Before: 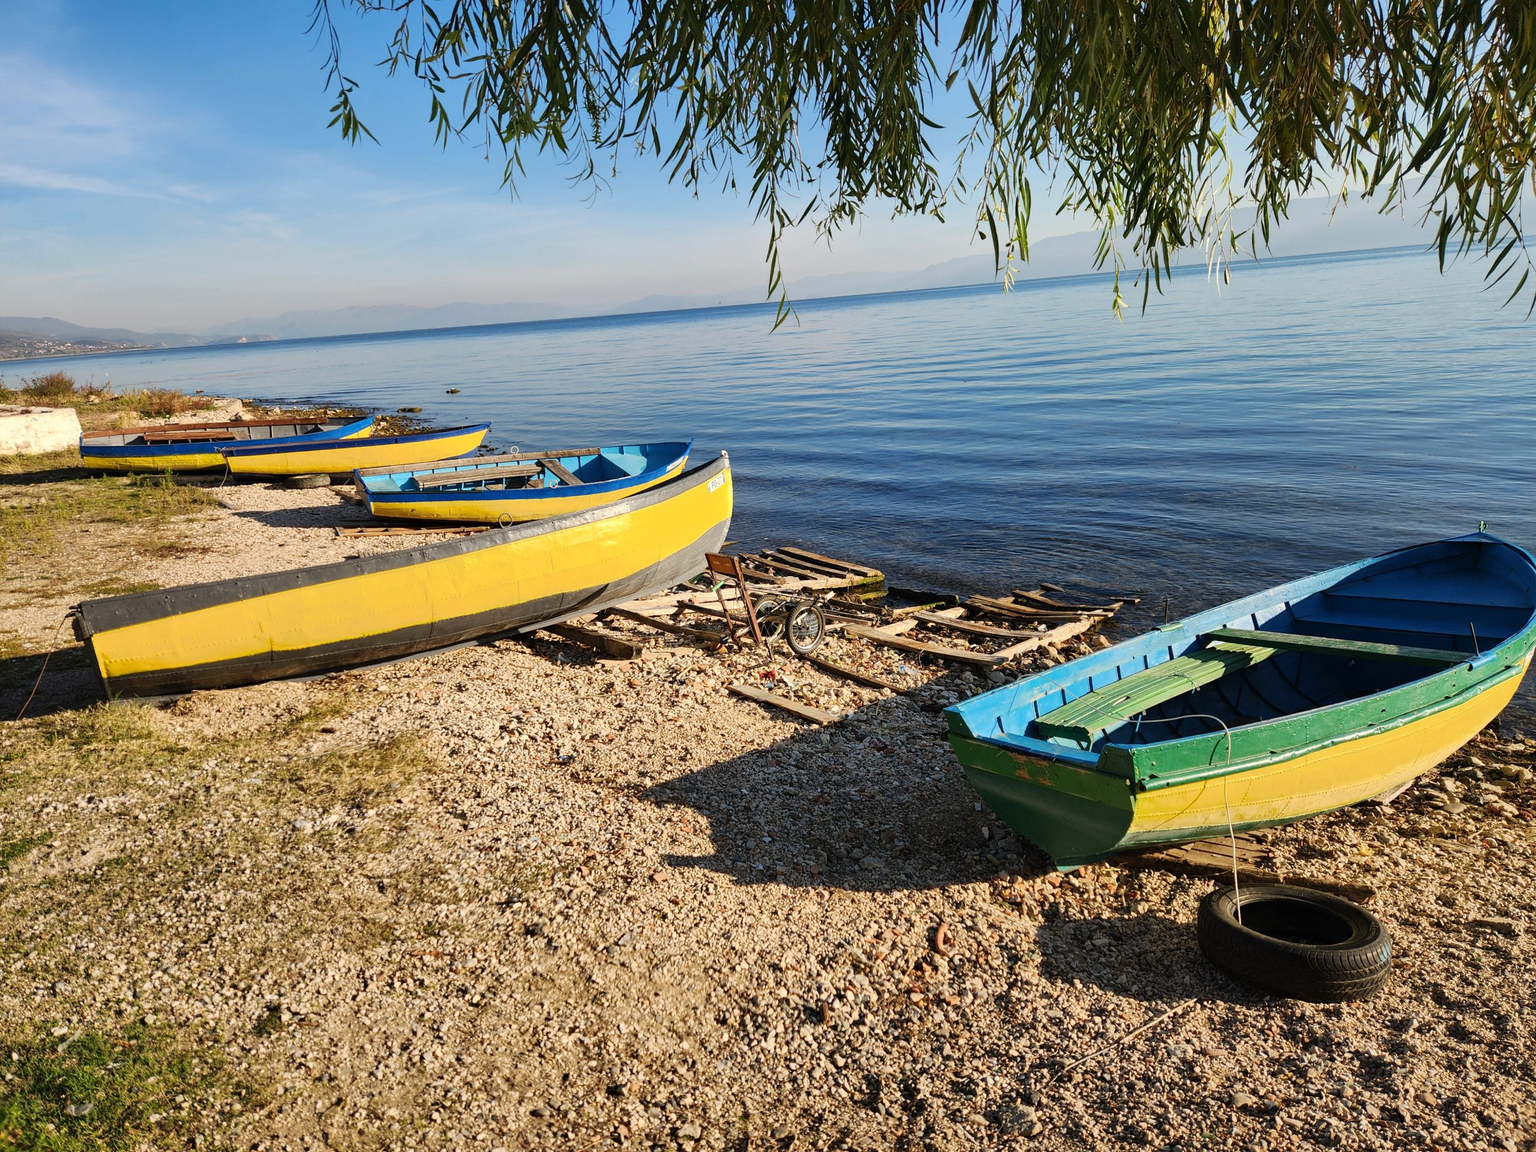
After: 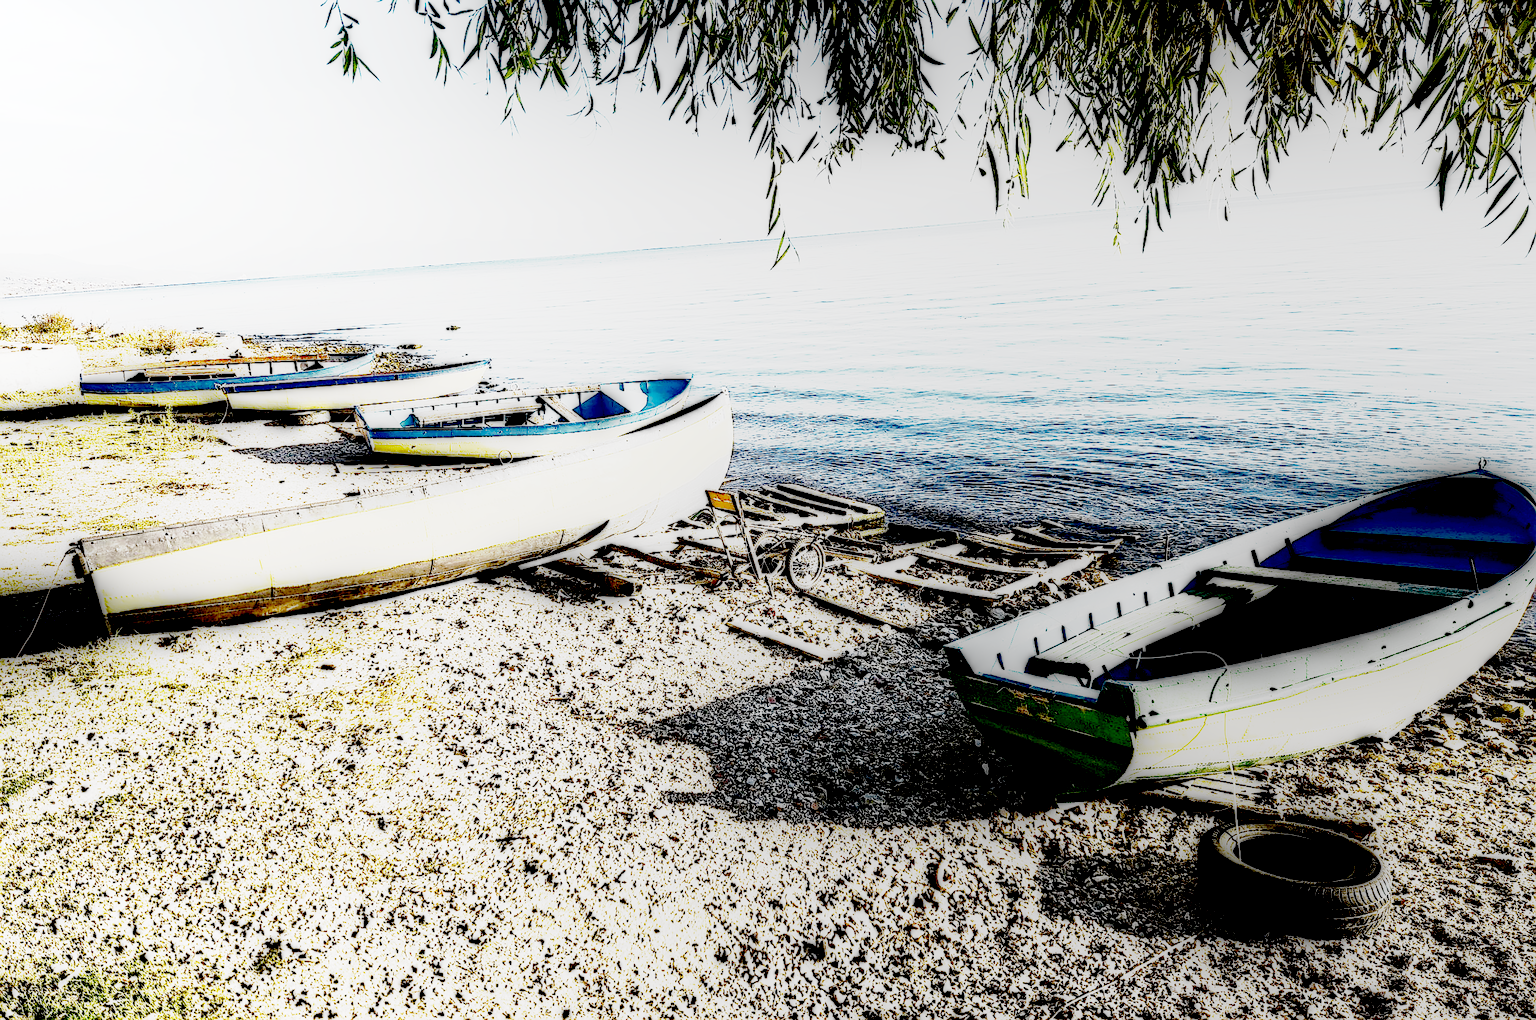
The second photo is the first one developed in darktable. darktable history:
base curve: curves: ch0 [(0, 0.015) (0.085, 0.116) (0.134, 0.298) (0.19, 0.545) (0.296, 0.764) (0.599, 0.982) (1, 1)], preserve colors none
sharpen: radius 1.388, amount 1.256, threshold 0.807
crop and rotate: top 5.567%, bottom 5.817%
exposure: black level correction 0.001, exposure 1.398 EV, compensate highlight preservation false
tone equalizer: -8 EV -1.12 EV, -7 EV -1.01 EV, -6 EV -0.85 EV, -5 EV -0.575 EV, -3 EV 0.554 EV, -2 EV 0.867 EV, -1 EV 1 EV, +0 EV 1.08 EV, mask exposure compensation -0.508 EV
local contrast: highlights 2%, shadows 245%, detail 164%, midtone range 0.006
